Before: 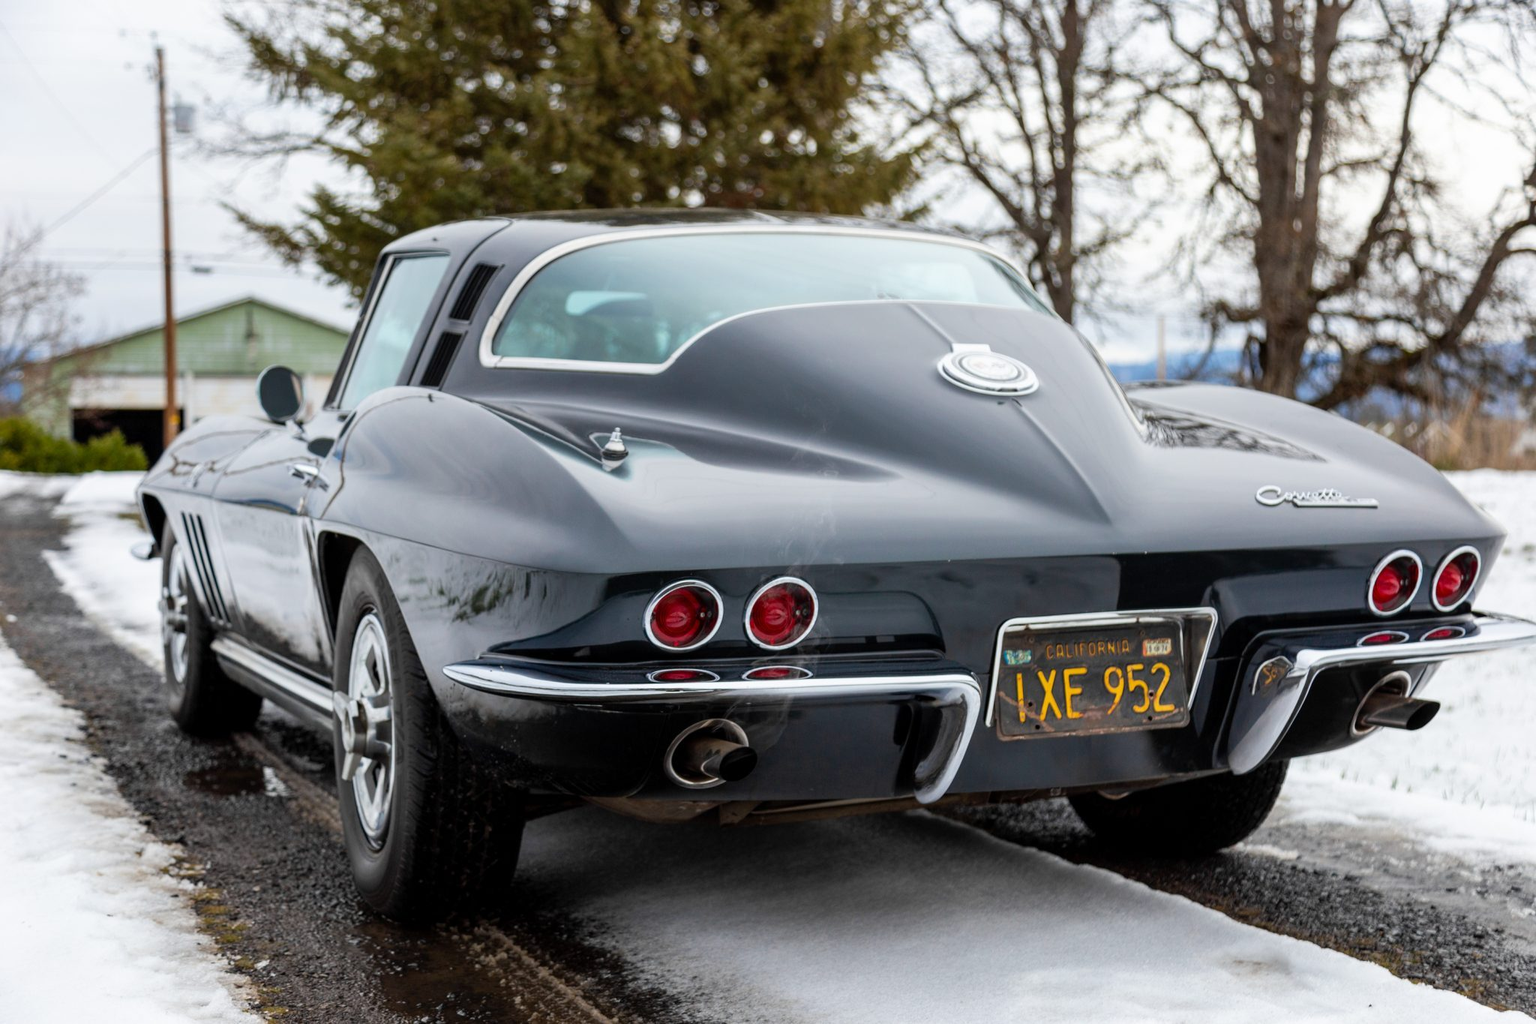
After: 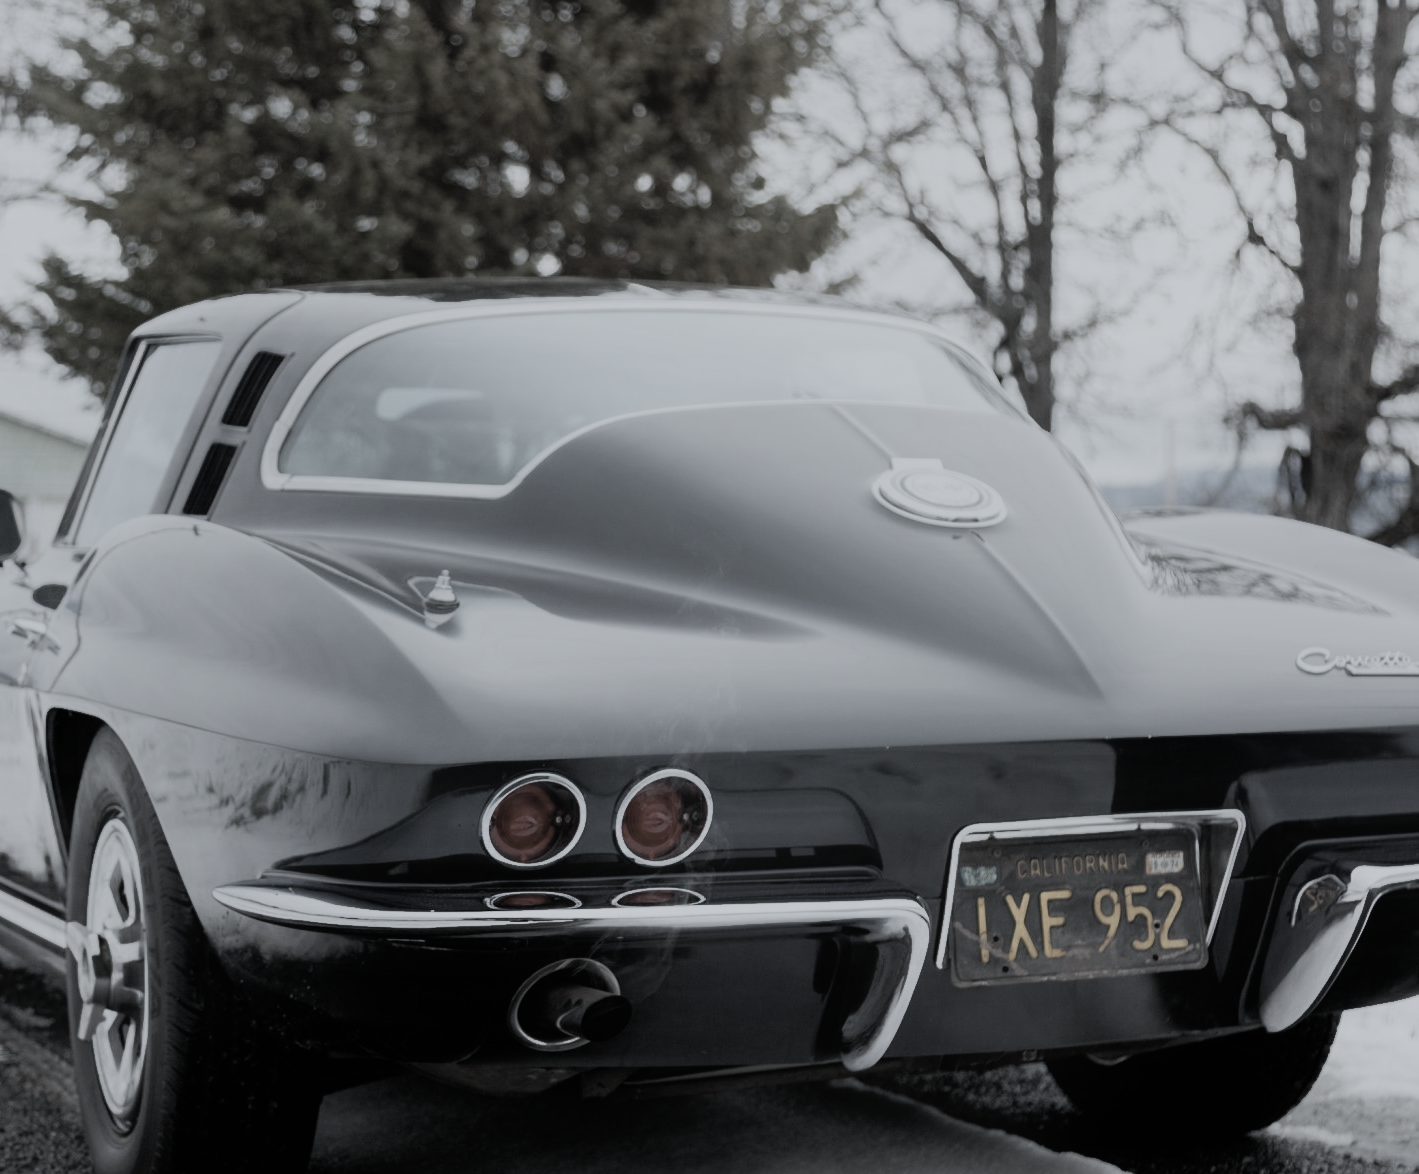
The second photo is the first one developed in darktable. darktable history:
color correction: saturation 0.2
crop: left 18.479%, right 12.2%, bottom 13.971%
contrast equalizer: octaves 7, y [[0.6 ×6], [0.55 ×6], [0 ×6], [0 ×6], [0 ×6]], mix -1
color calibration: output R [1.063, -0.012, -0.003, 0], output G [0, 1.022, 0.021, 0], output B [-0.079, 0.047, 1, 0], illuminant custom, x 0.389, y 0.387, temperature 3838.64 K
filmic rgb: black relative exposure -7.65 EV, white relative exposure 4.56 EV, hardness 3.61
